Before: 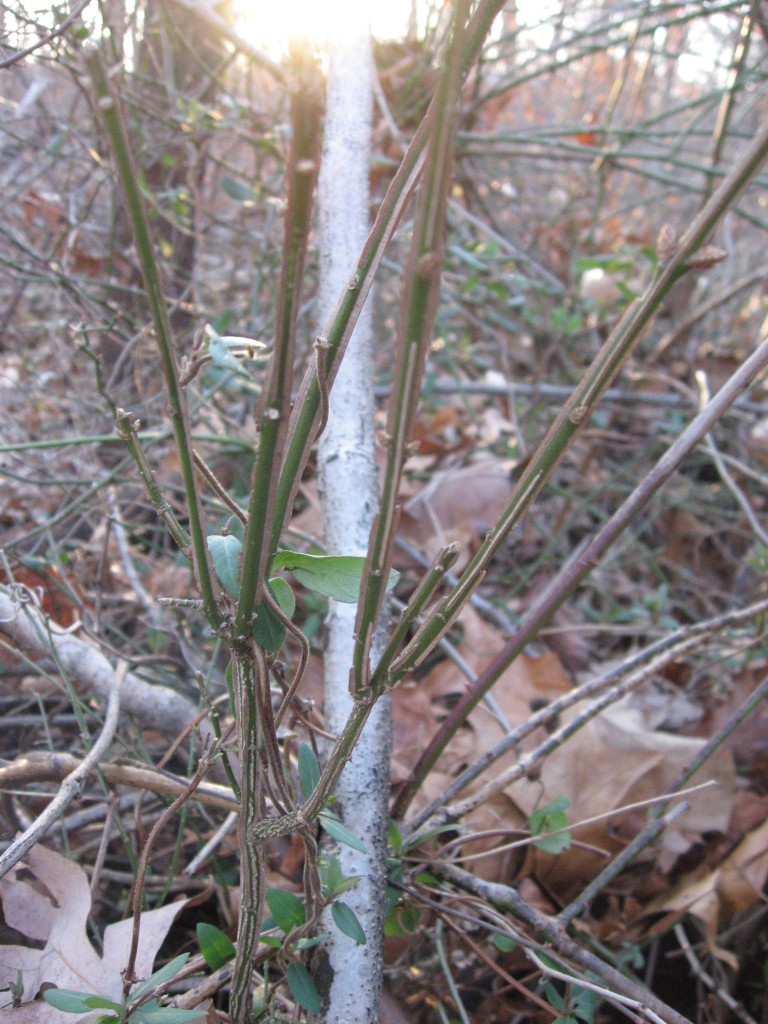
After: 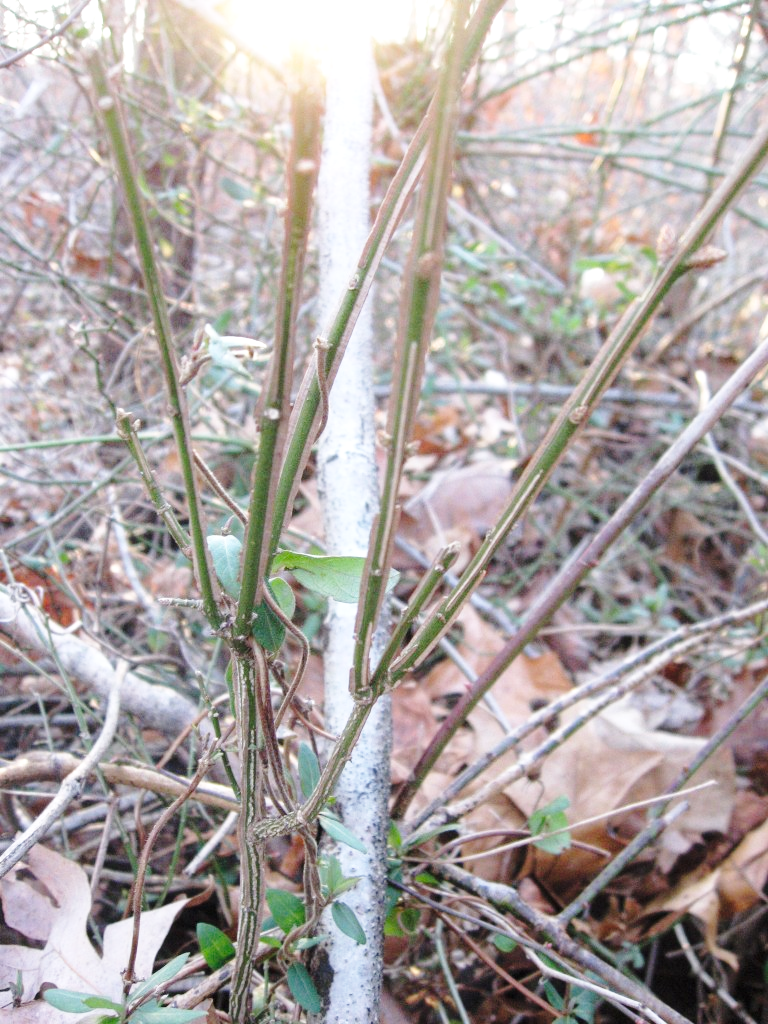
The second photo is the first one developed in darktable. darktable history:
base curve: curves: ch0 [(0, 0) (0.028, 0.03) (0.121, 0.232) (0.46, 0.748) (0.859, 0.968) (1, 1)], preserve colors none
local contrast: highlights 100%, shadows 100%, detail 120%, midtone range 0.2
shadows and highlights: radius 93.07, shadows -14.46, white point adjustment 0.23, highlights 31.48, compress 48.23%, highlights color adjustment 52.79%, soften with gaussian
